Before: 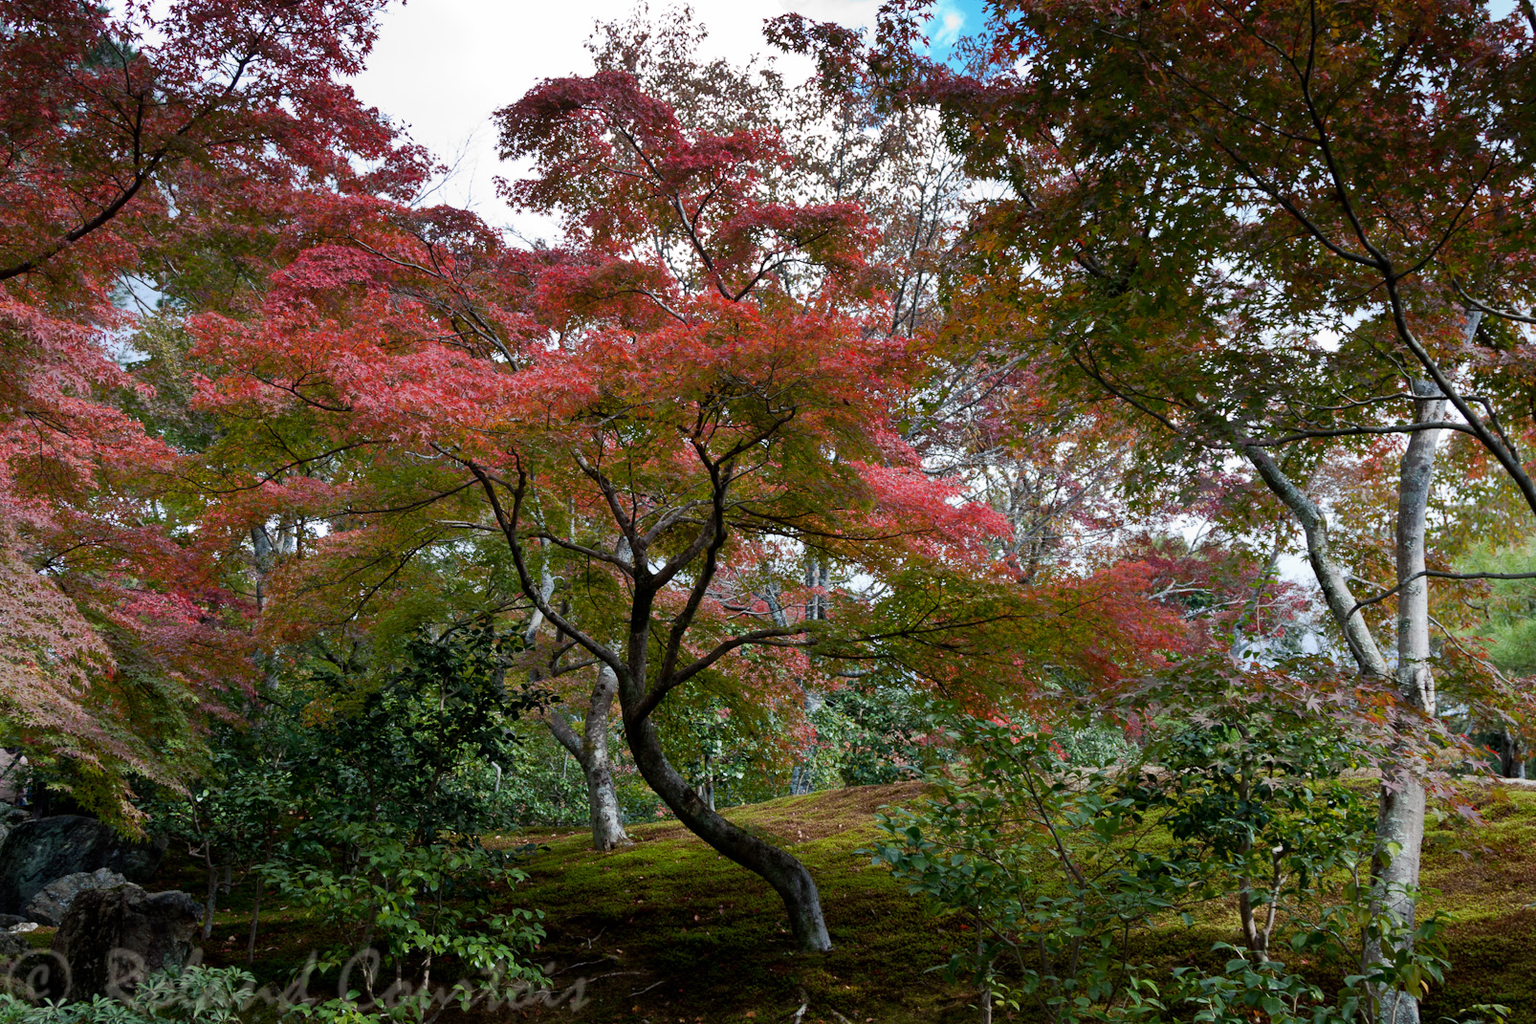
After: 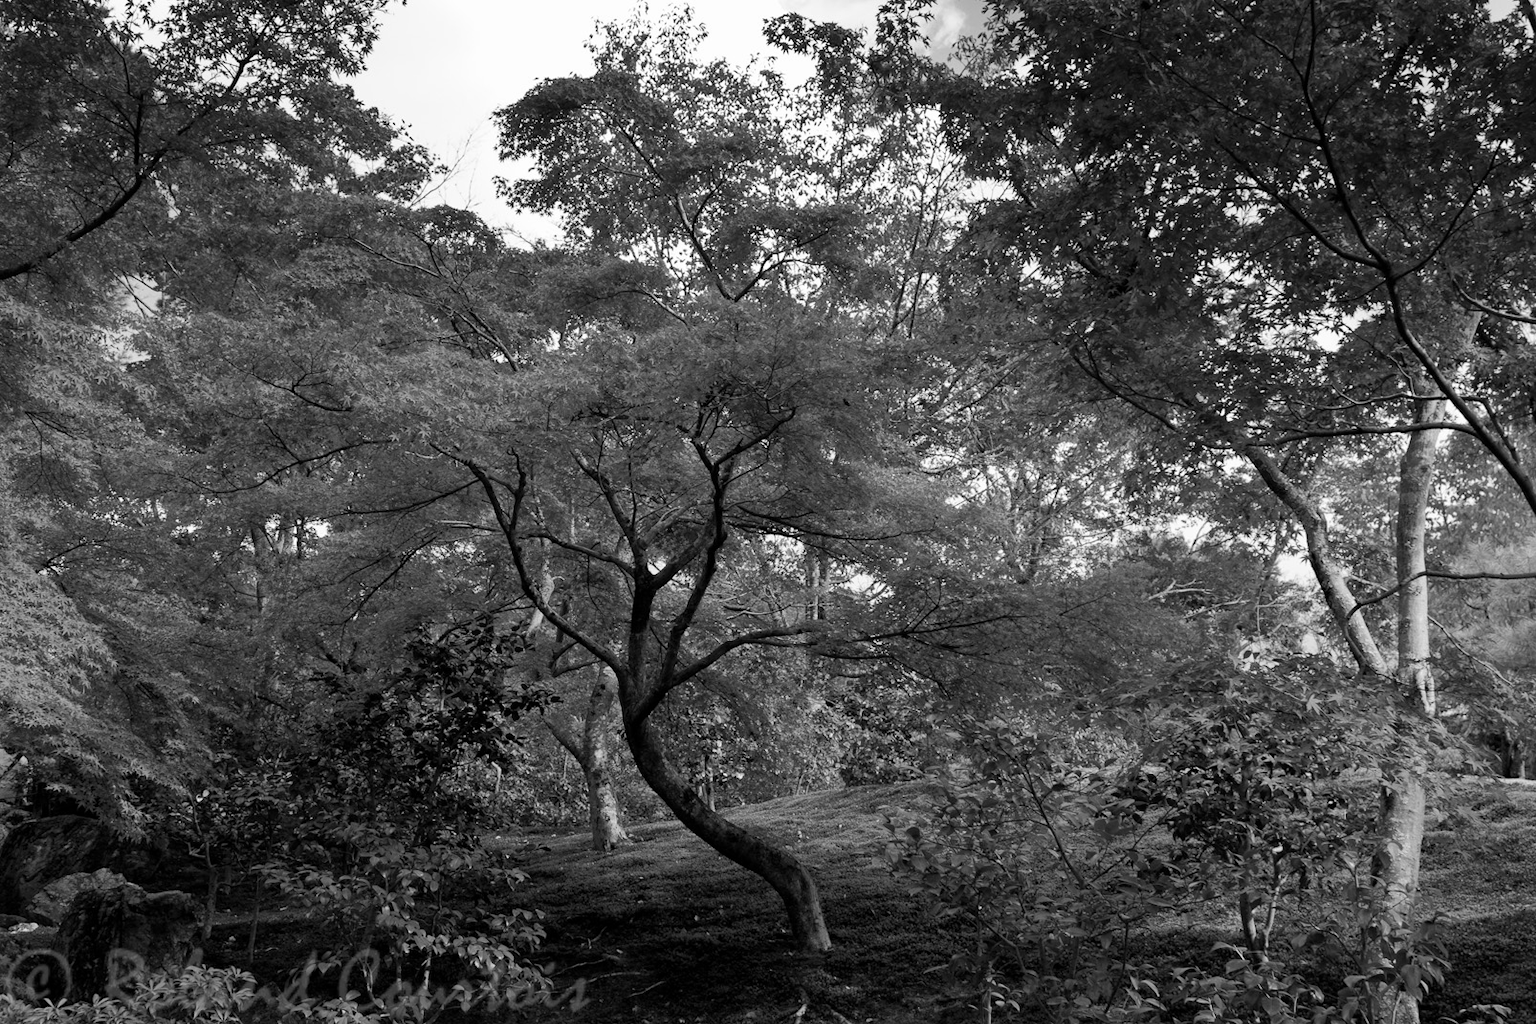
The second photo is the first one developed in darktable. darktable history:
color calibration: x 0.367, y 0.376, temperature 4372.25 K
color balance rgb: perceptual saturation grading › global saturation 30%, global vibrance 30%
monochrome: a 16.01, b -2.65, highlights 0.52
